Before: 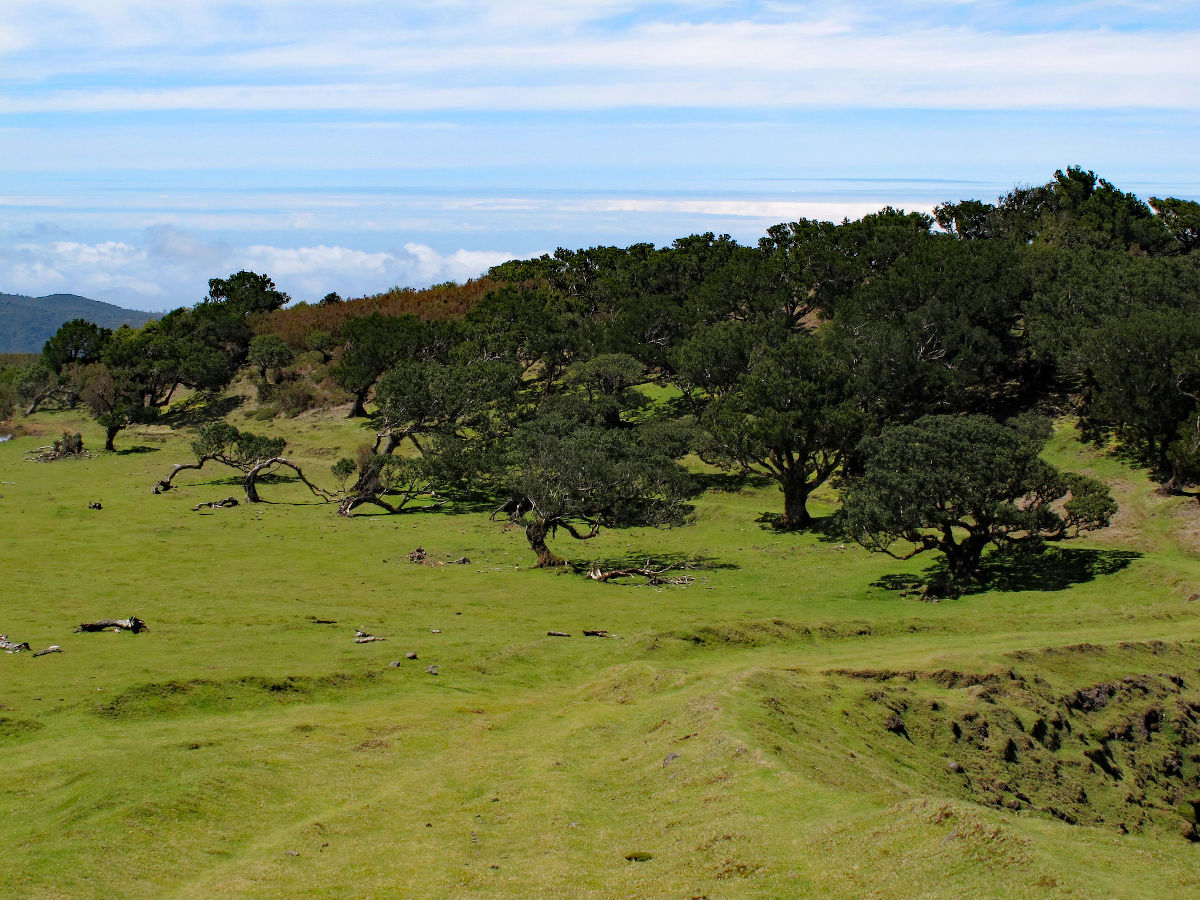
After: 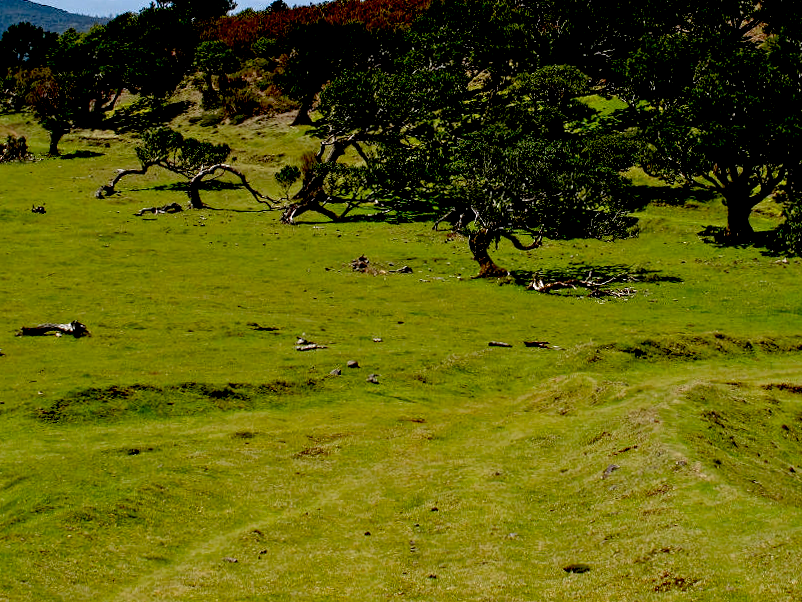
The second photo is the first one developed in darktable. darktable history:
contrast equalizer: octaves 7, y [[0.502, 0.517, 0.543, 0.576, 0.611, 0.631], [0.5 ×6], [0.5 ×6], [0 ×6], [0 ×6]]
crop and rotate: angle -0.82°, left 3.85%, top 31.828%, right 27.992%
exposure: black level correction 0.047, exposure 0.013 EV, compensate highlight preservation false
